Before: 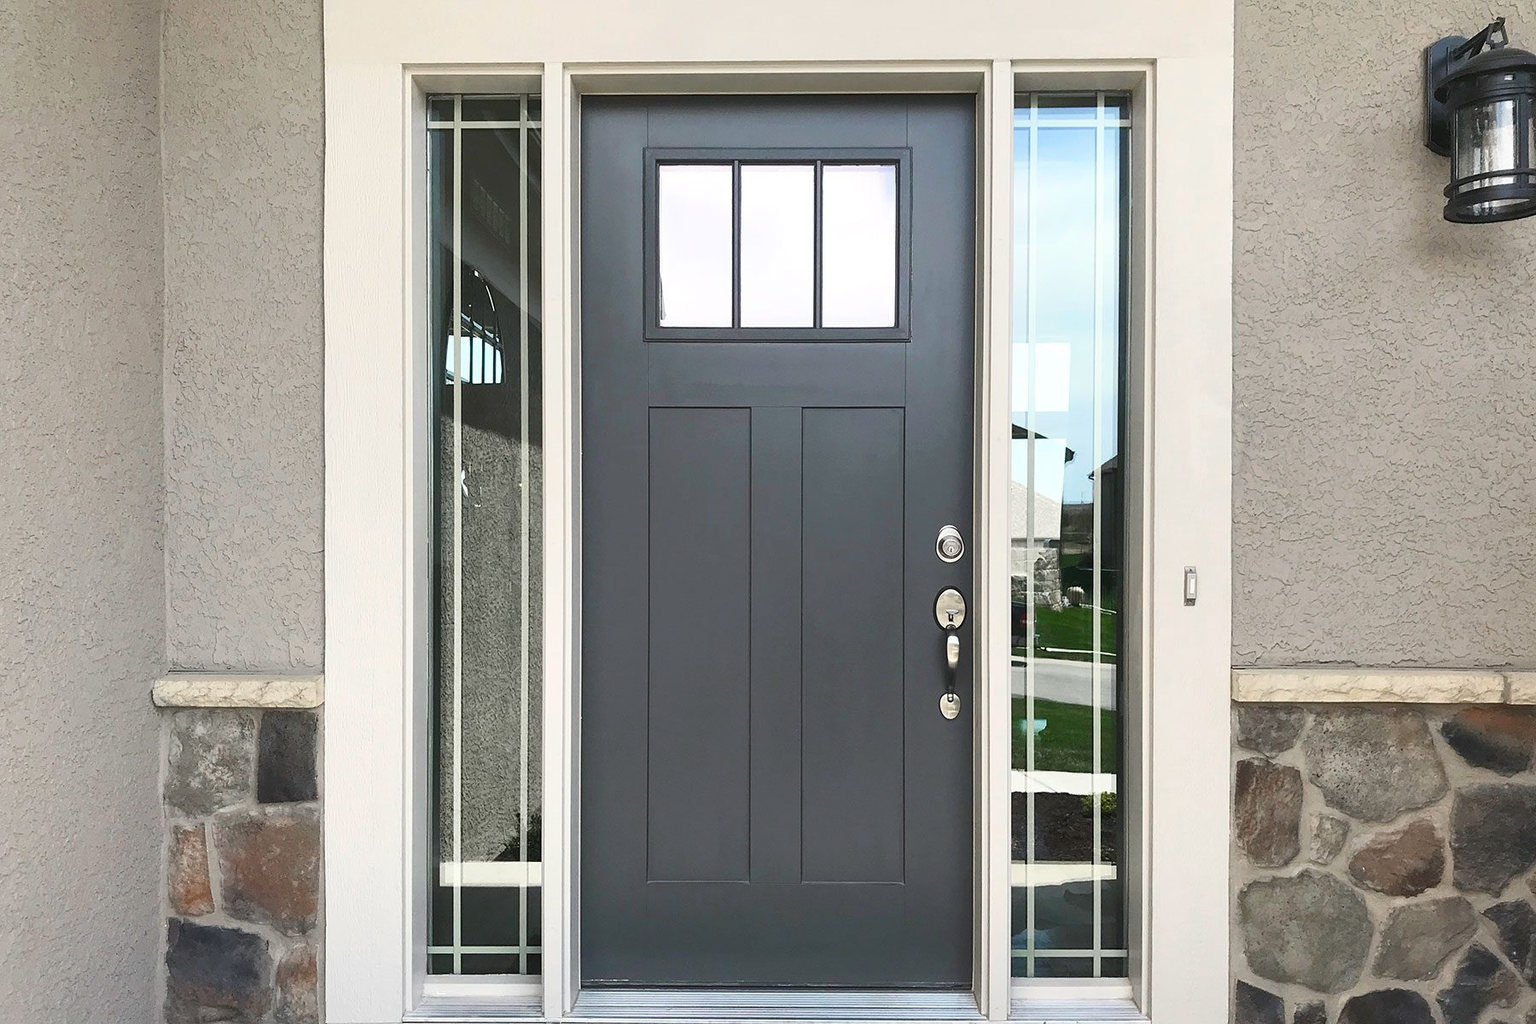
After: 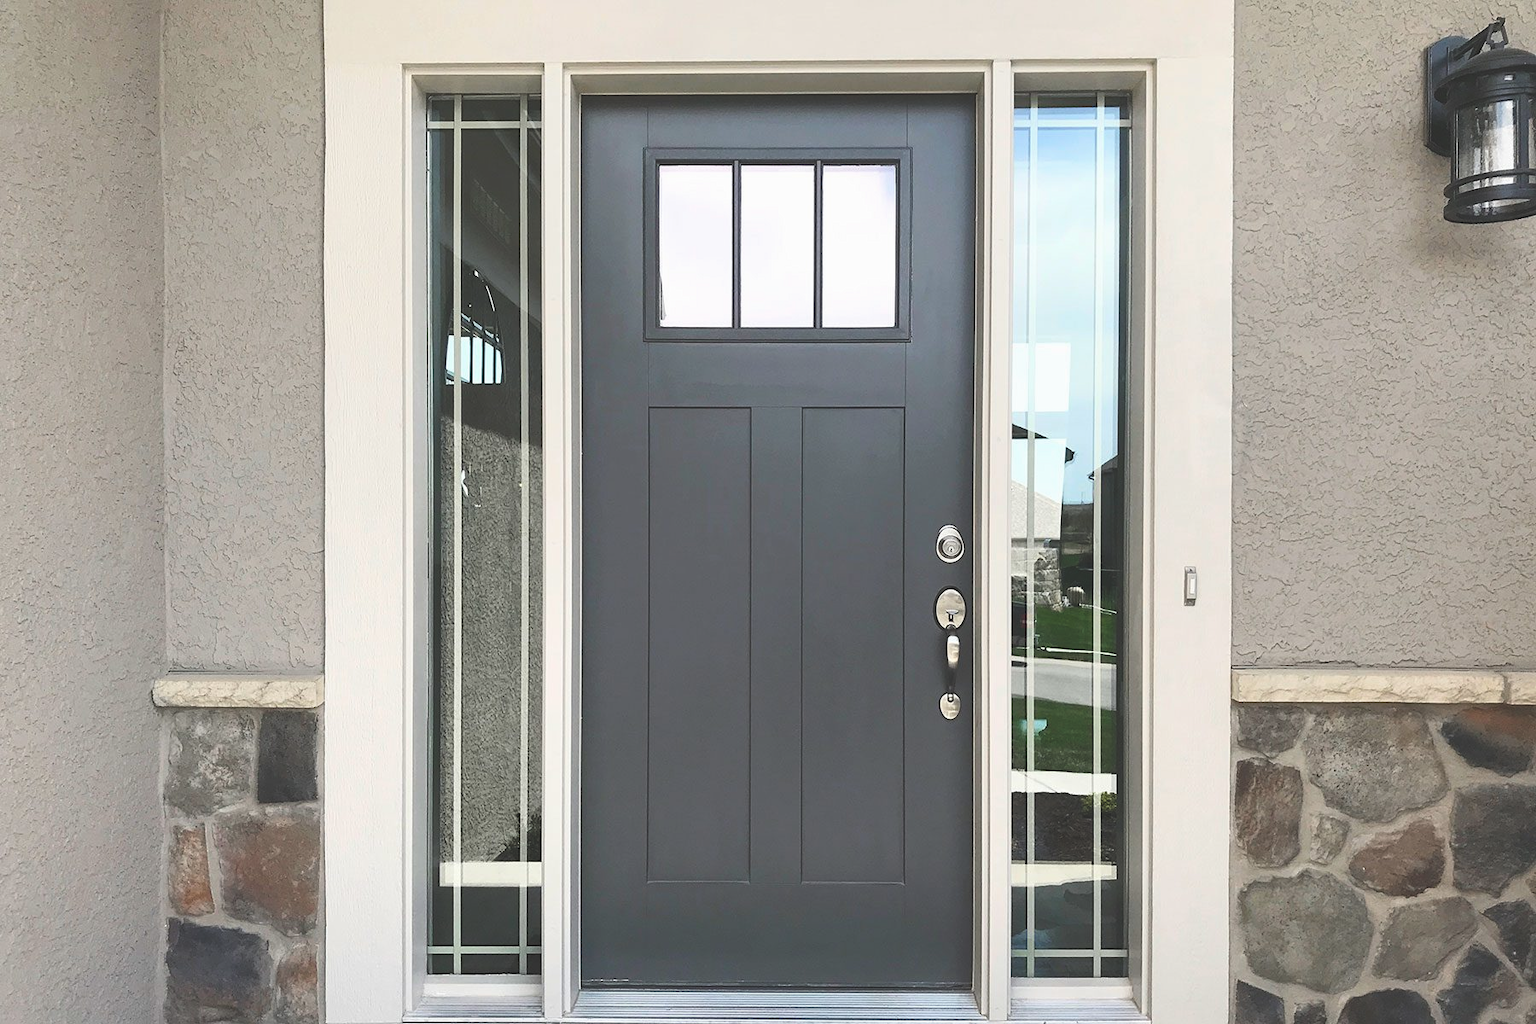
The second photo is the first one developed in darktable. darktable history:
exposure: black level correction -0.021, exposure -0.033 EV, compensate highlight preservation false
